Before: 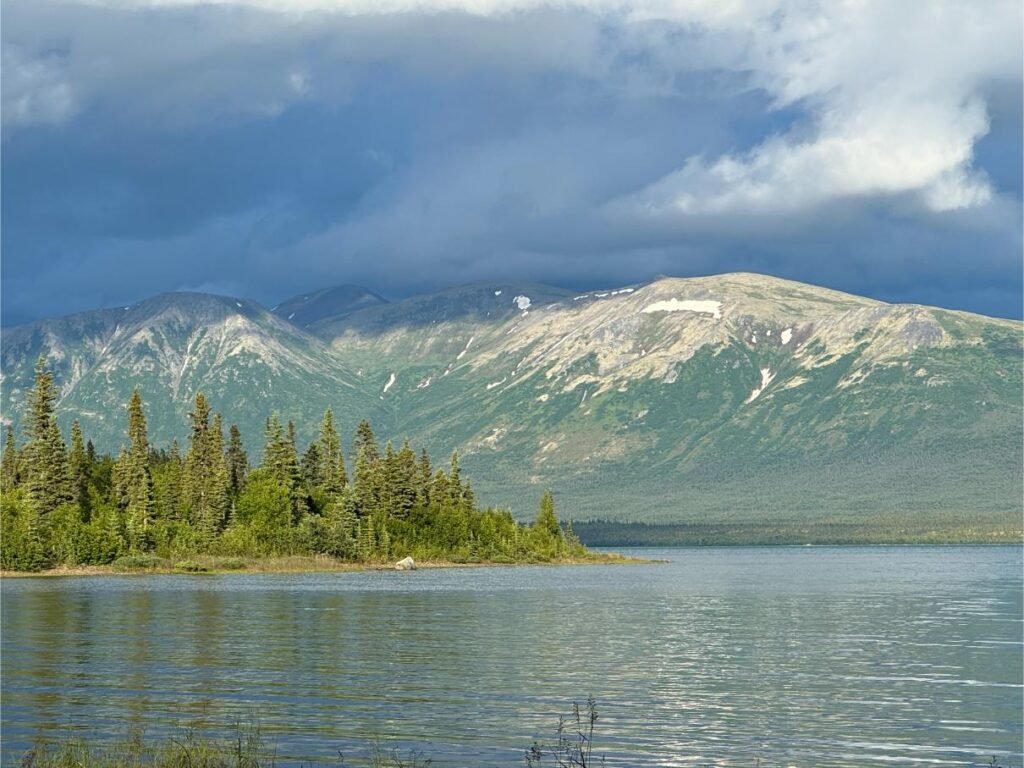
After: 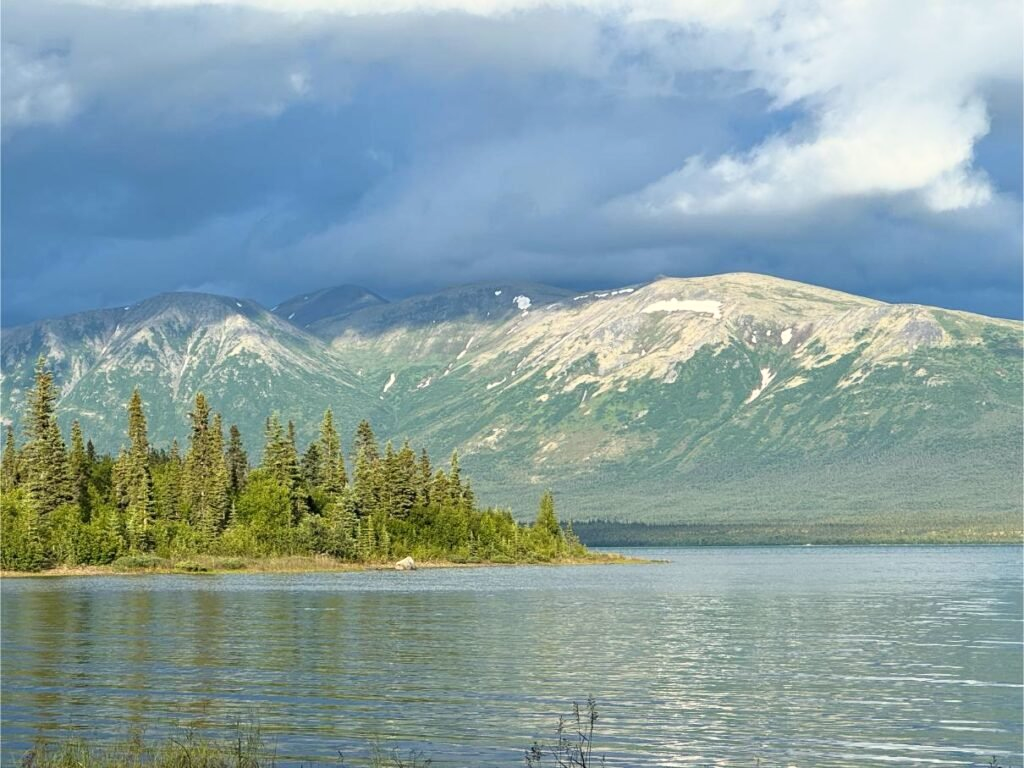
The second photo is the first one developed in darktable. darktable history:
white balance: red 1.009, blue 0.985
base curve: curves: ch0 [(0, 0) (0.666, 0.806) (1, 1)]
